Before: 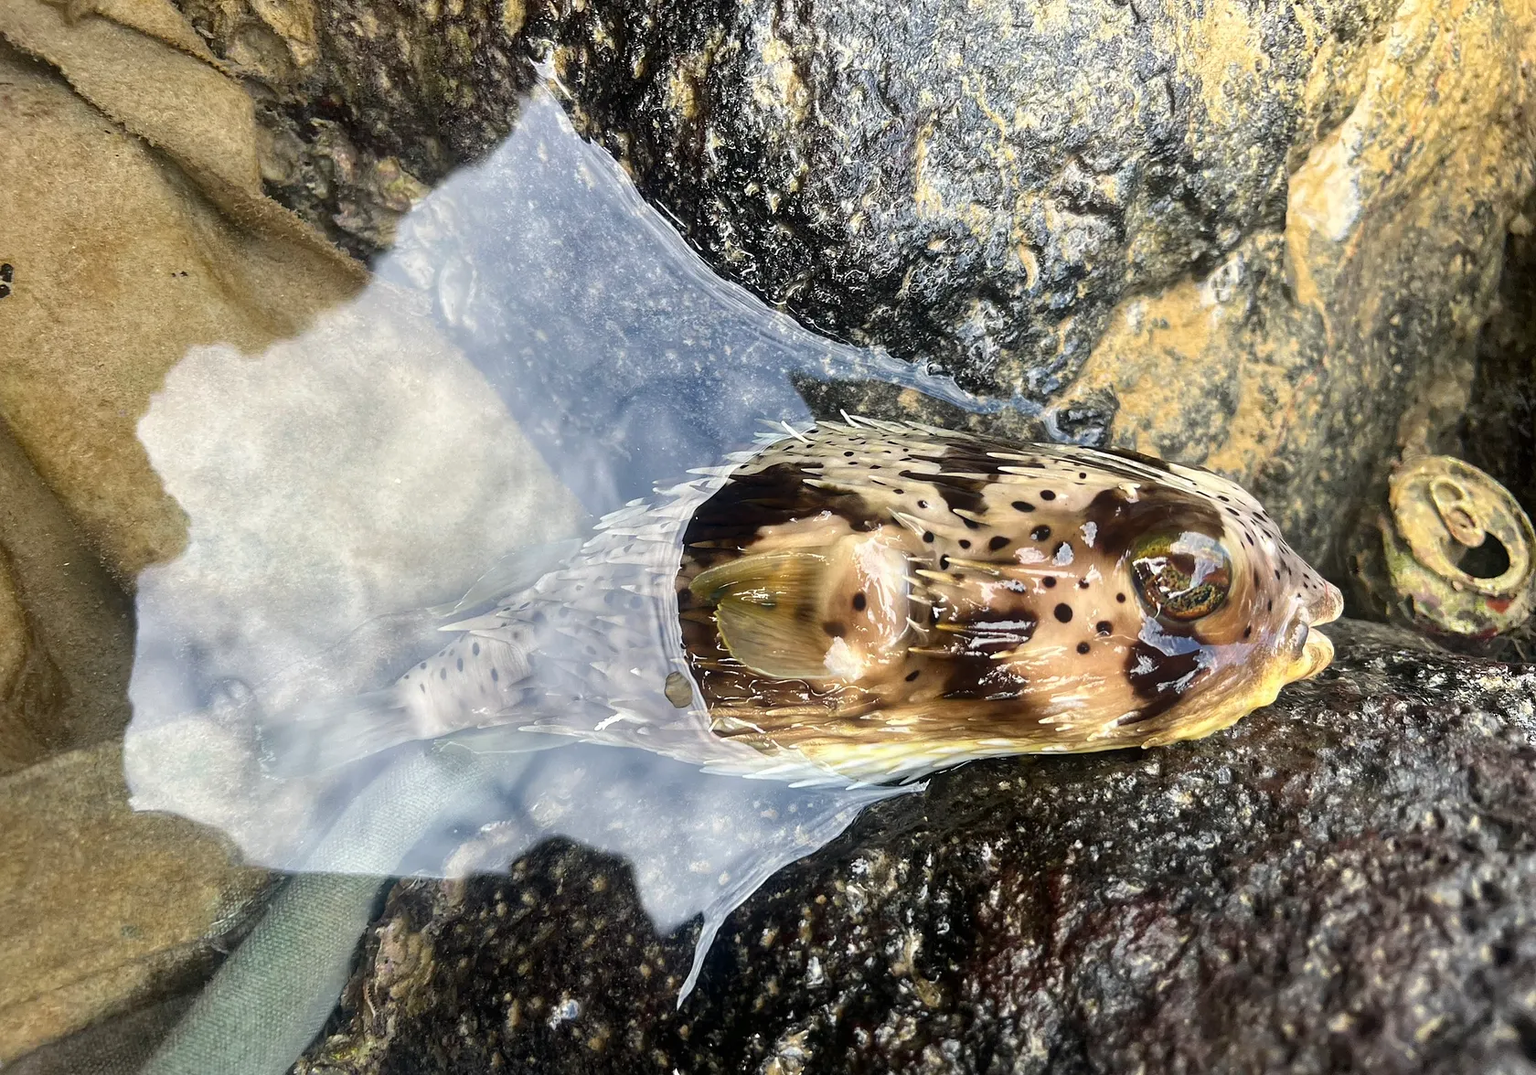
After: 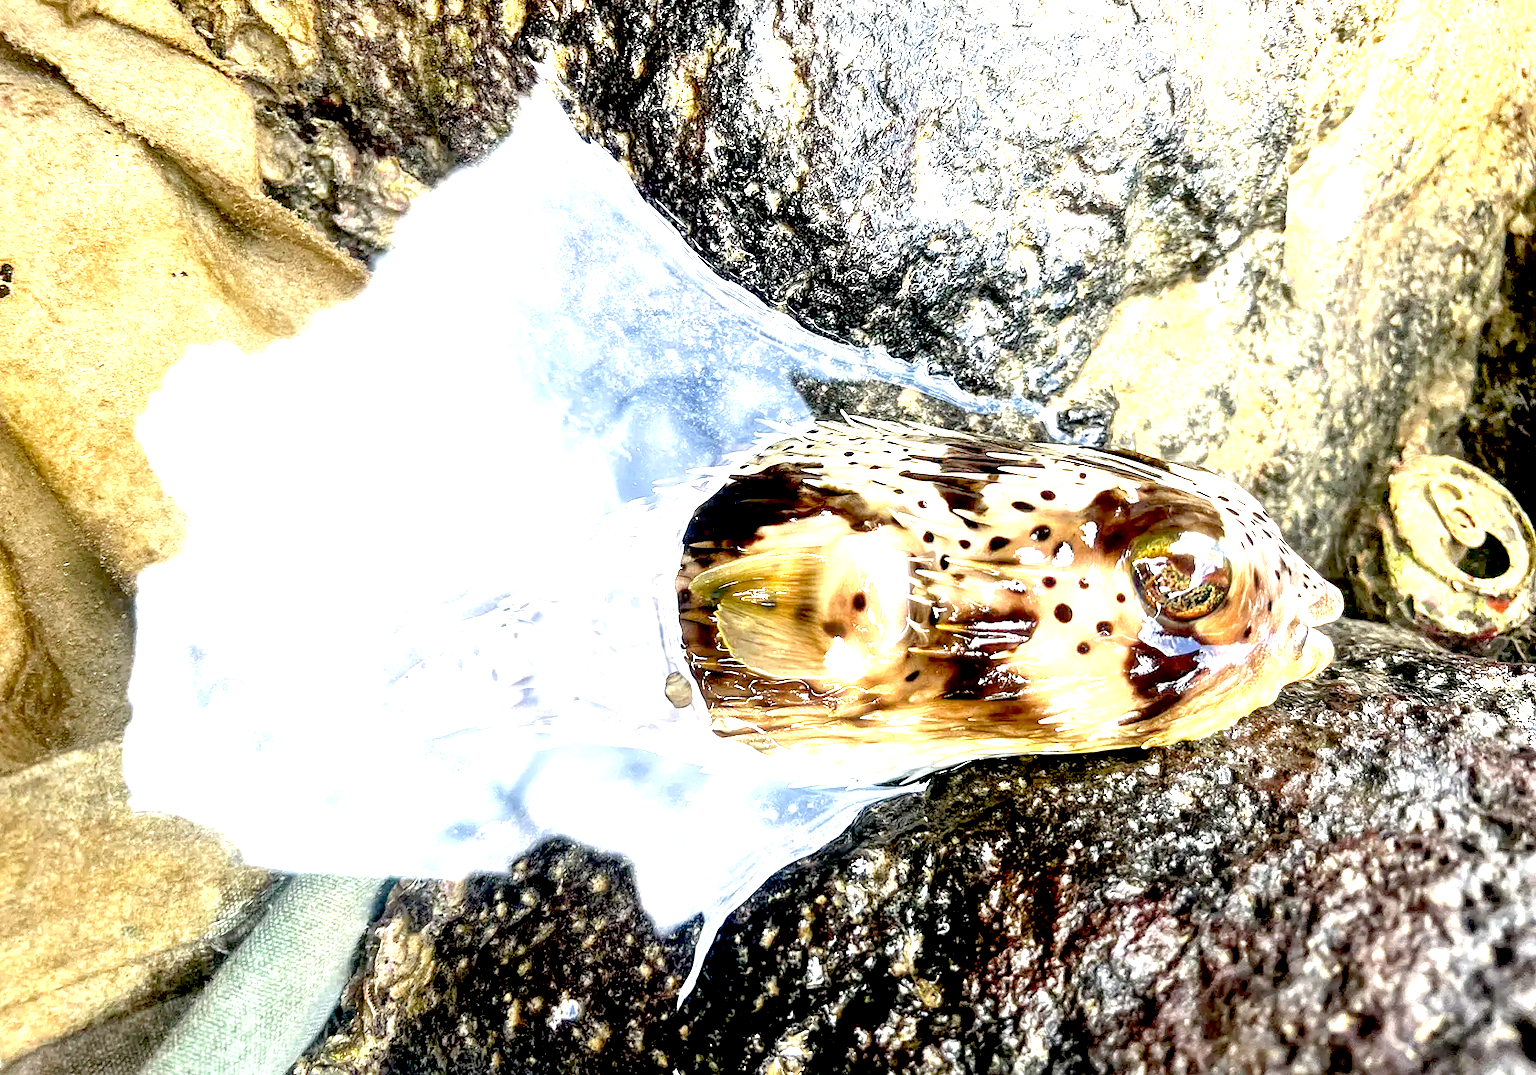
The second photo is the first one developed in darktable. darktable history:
local contrast: on, module defaults
exposure: black level correction 0.016, exposure 1.774 EV, compensate highlight preservation false
